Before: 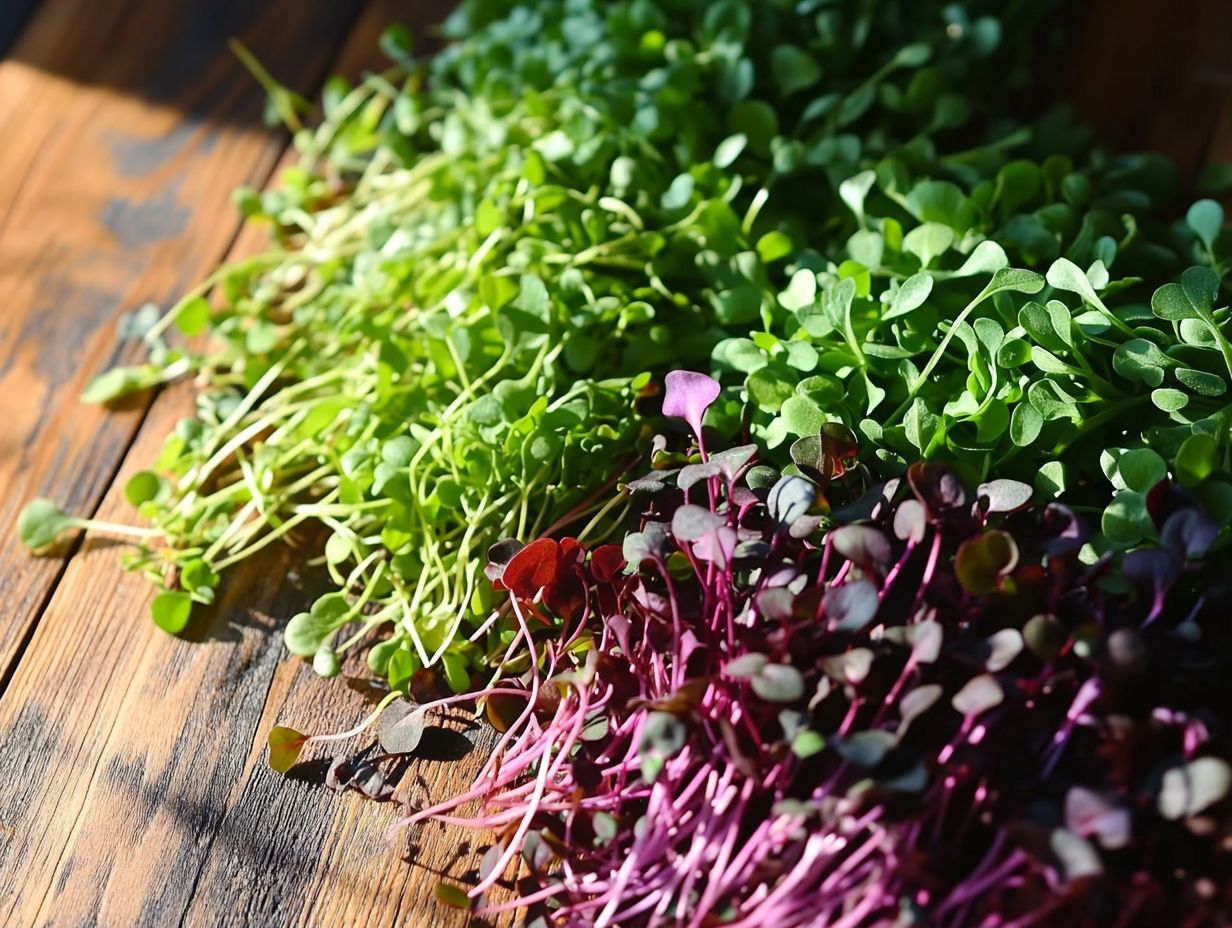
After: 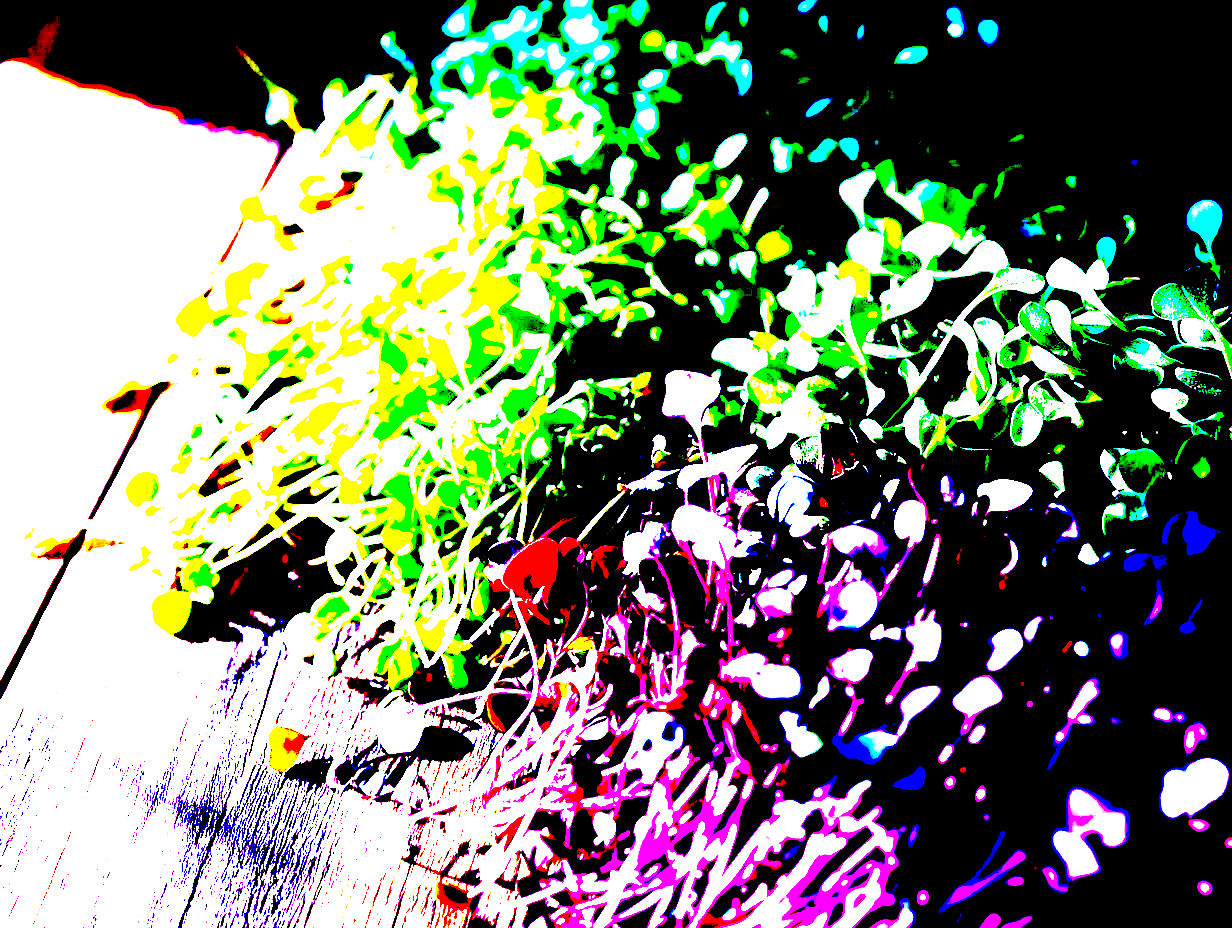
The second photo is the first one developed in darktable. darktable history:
exposure: black level correction 0.1, exposure 3 EV, compensate highlight preservation false
white balance: red 0.98, blue 1.61
